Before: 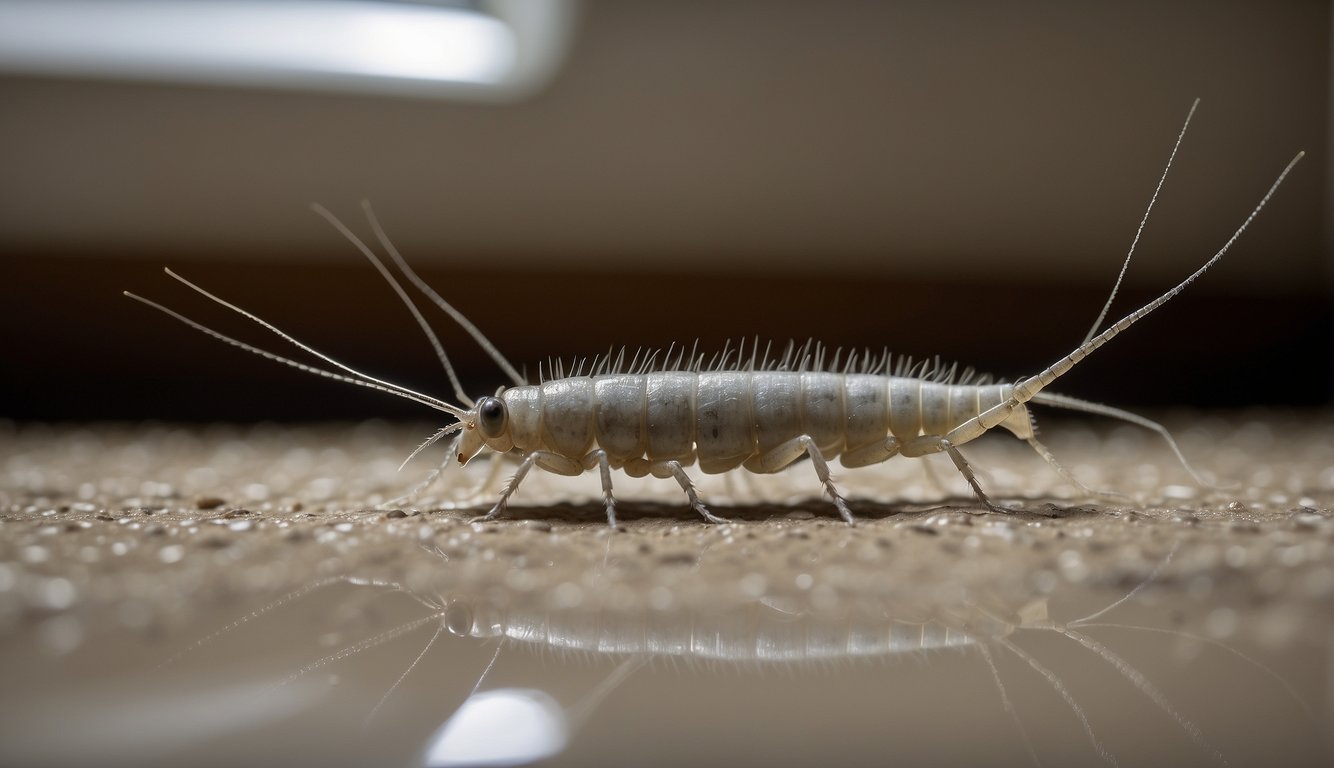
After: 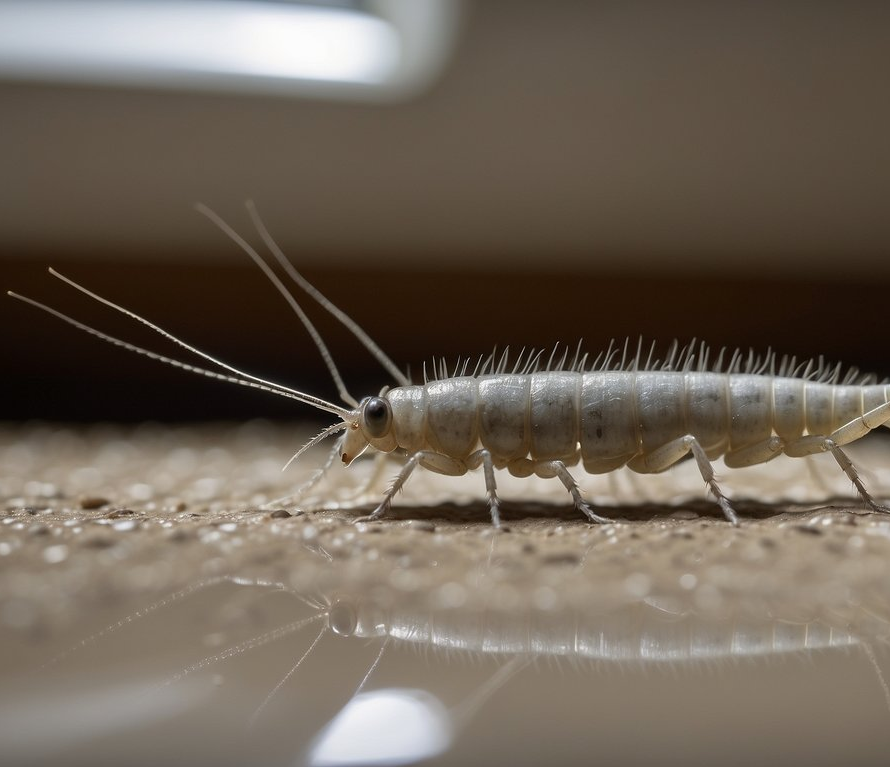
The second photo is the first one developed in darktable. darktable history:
crop and rotate: left 8.72%, right 24.499%
